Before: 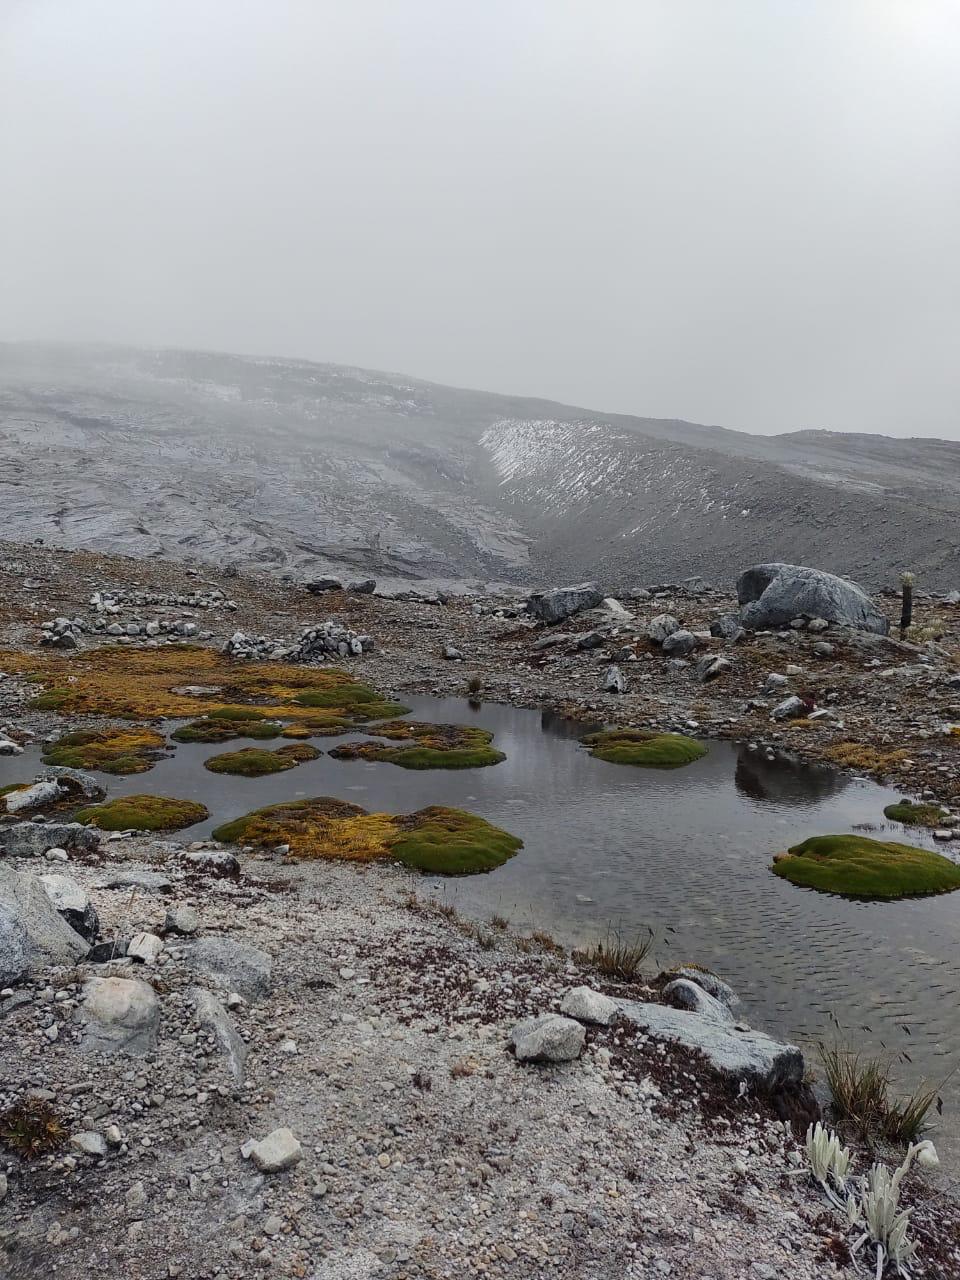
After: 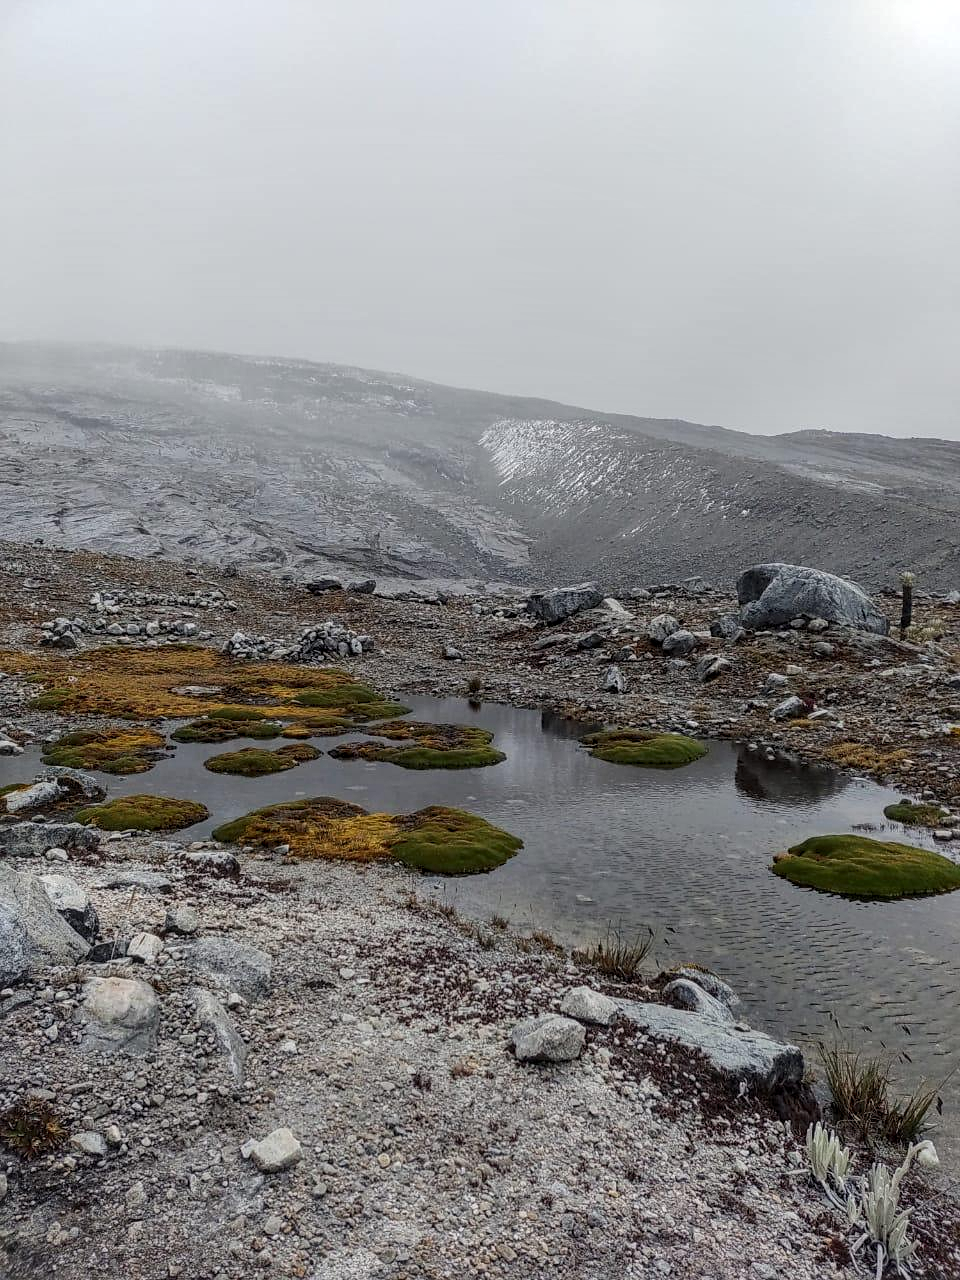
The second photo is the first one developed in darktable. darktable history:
sharpen: amount 0.201
shadows and highlights: shadows 61.55, white point adjustment 0.316, highlights -33.8, compress 83.45%
local contrast: highlights 5%, shadows 5%, detail 134%
